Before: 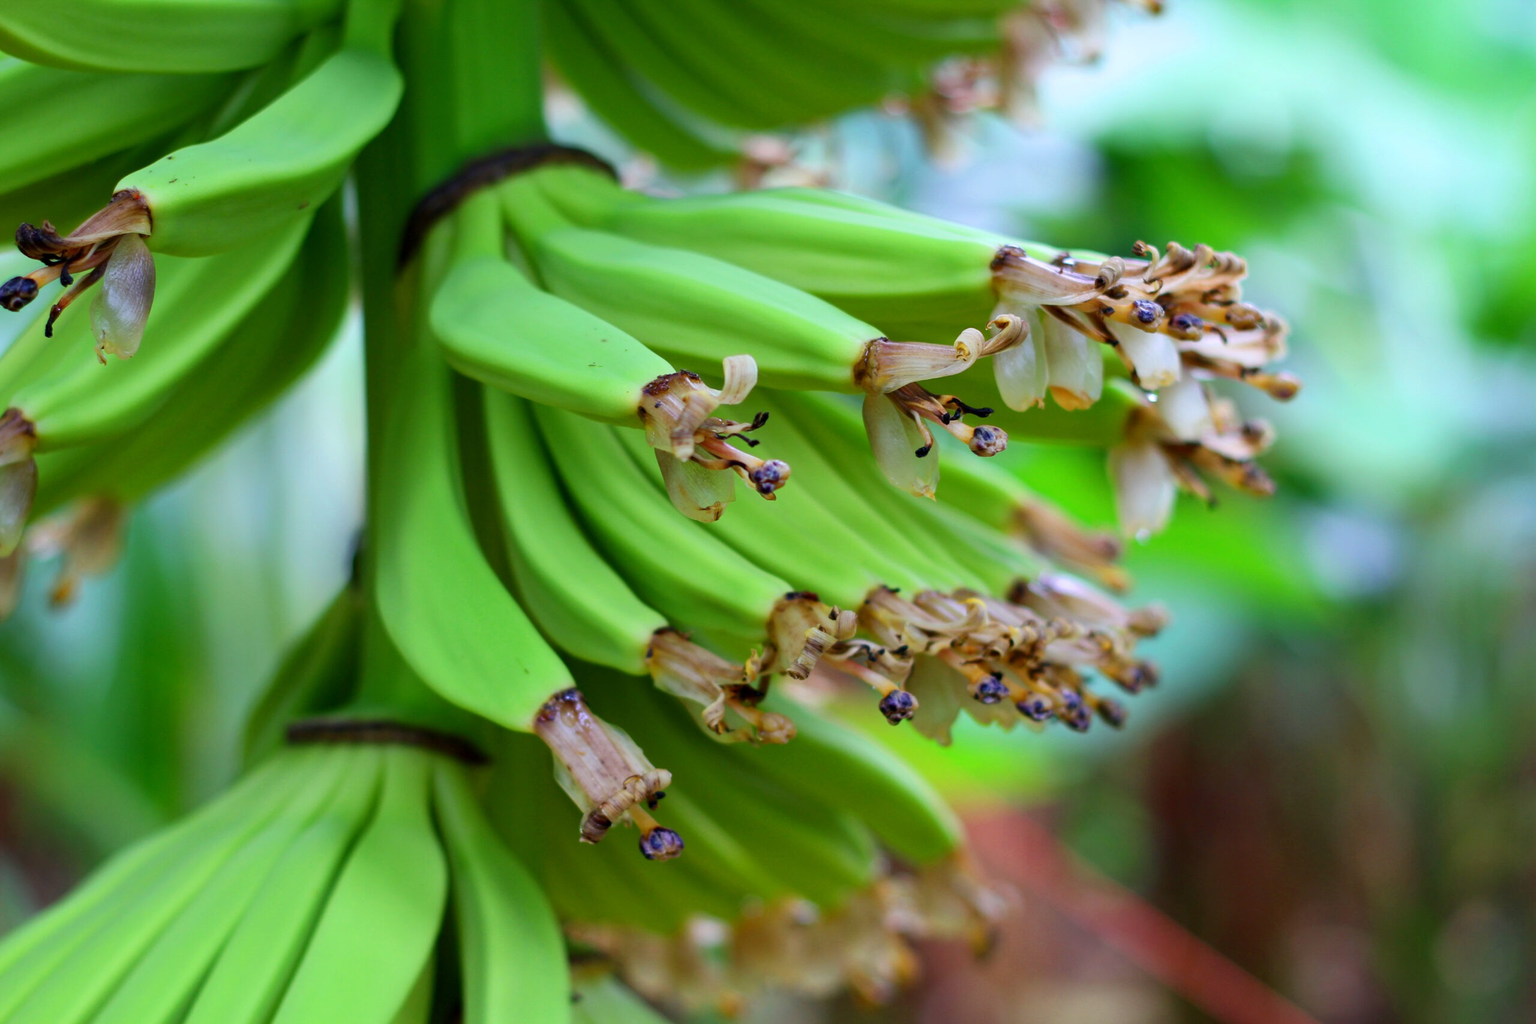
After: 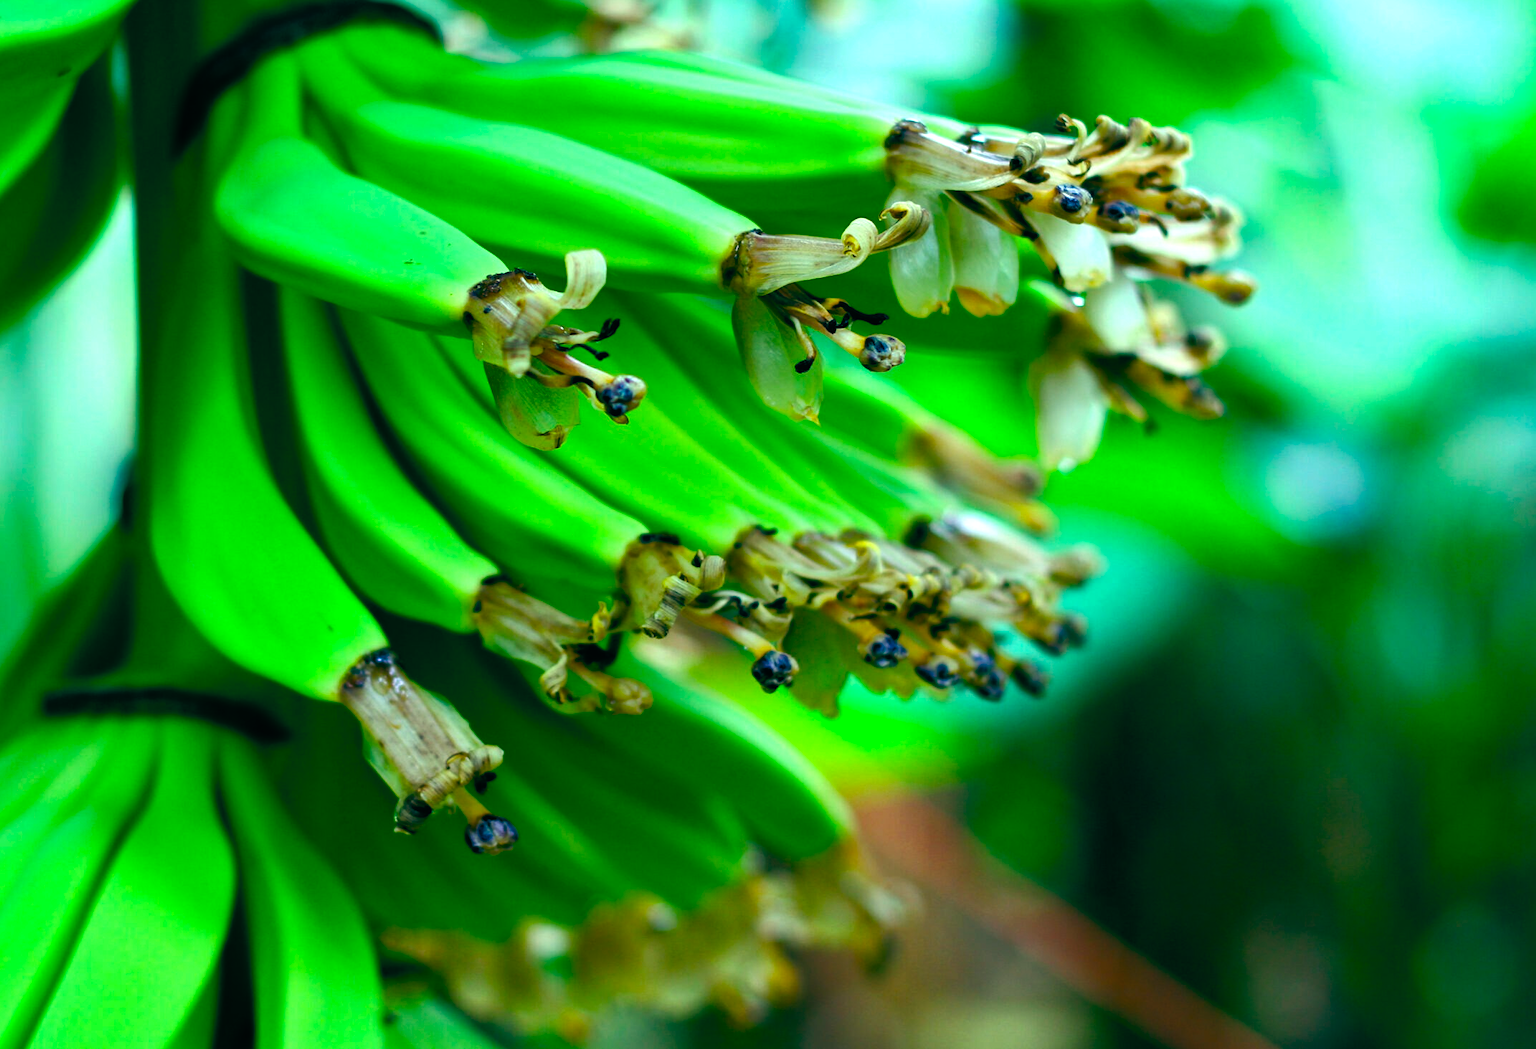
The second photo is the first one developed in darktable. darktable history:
crop: left 16.315%, top 14.246%
color balance rgb: shadows lift › luminance -7.7%, shadows lift › chroma 2.13%, shadows lift › hue 165.27°, power › luminance -7.77%, power › chroma 1.1%, power › hue 215.88°, highlights gain › luminance 15.15%, highlights gain › chroma 7%, highlights gain › hue 125.57°, global offset › luminance -0.33%, global offset › chroma 0.11%, global offset › hue 165.27°, perceptual saturation grading › global saturation 24.42%, perceptual saturation grading › highlights -24.42%, perceptual saturation grading › mid-tones 24.42%, perceptual saturation grading › shadows 40%, perceptual brilliance grading › global brilliance -5%, perceptual brilliance grading › highlights 24.42%, perceptual brilliance grading › mid-tones 7%, perceptual brilliance grading › shadows -5%
color balance: lift [1.005, 0.99, 1.007, 1.01], gamma [1, 1.034, 1.032, 0.966], gain [0.873, 1.055, 1.067, 0.933]
